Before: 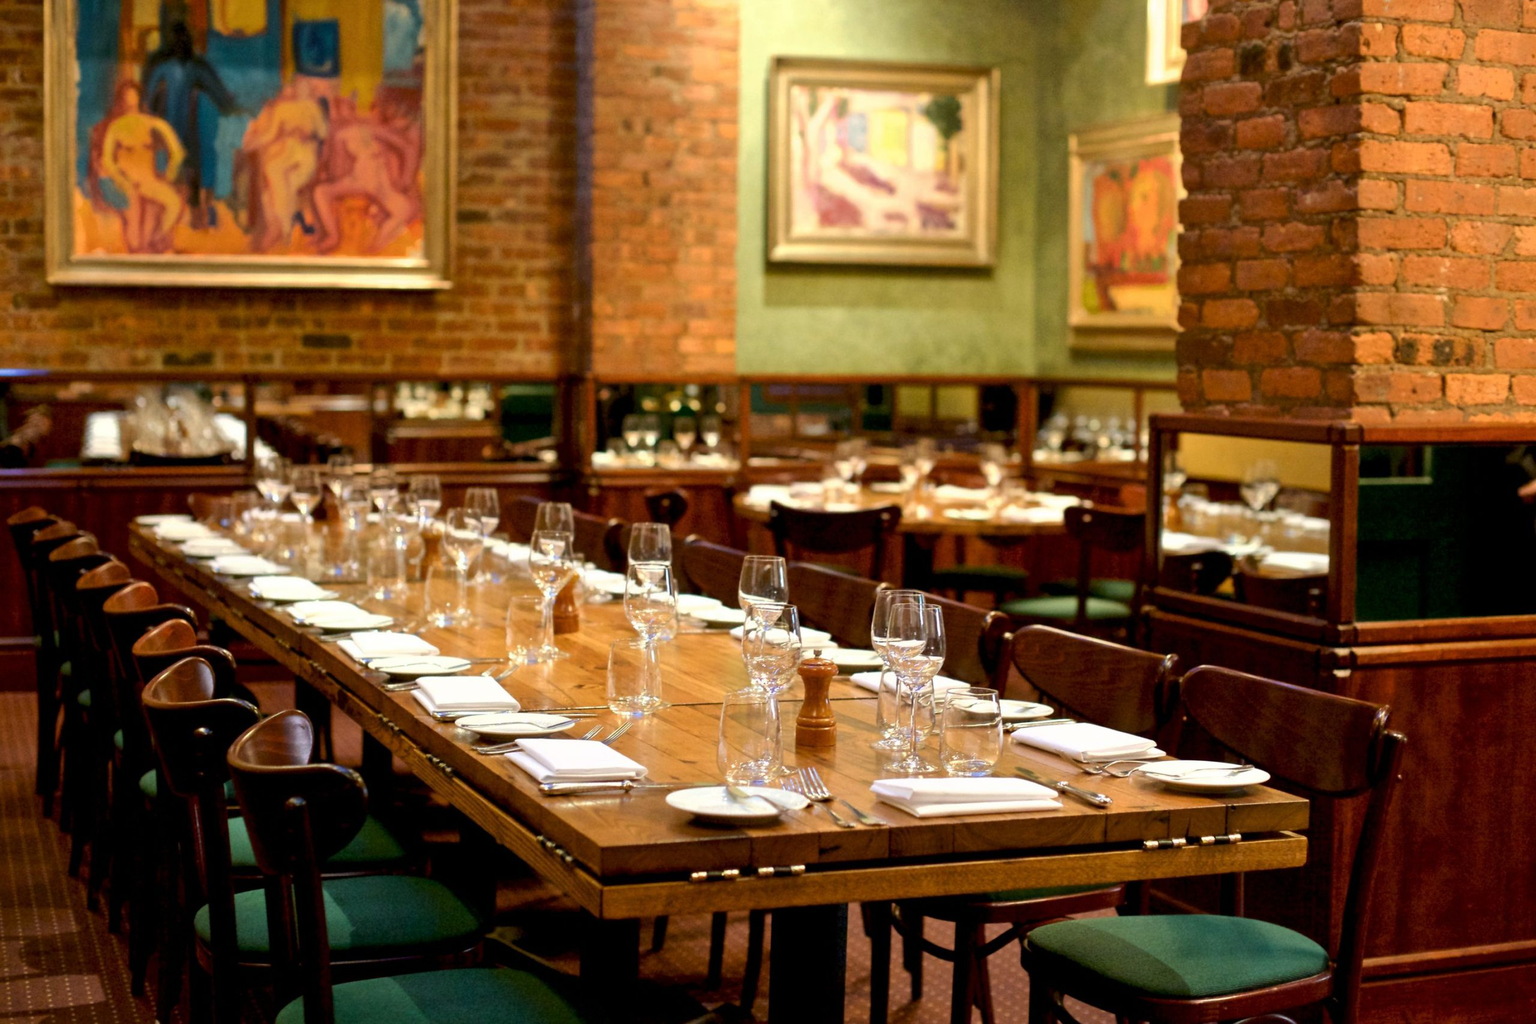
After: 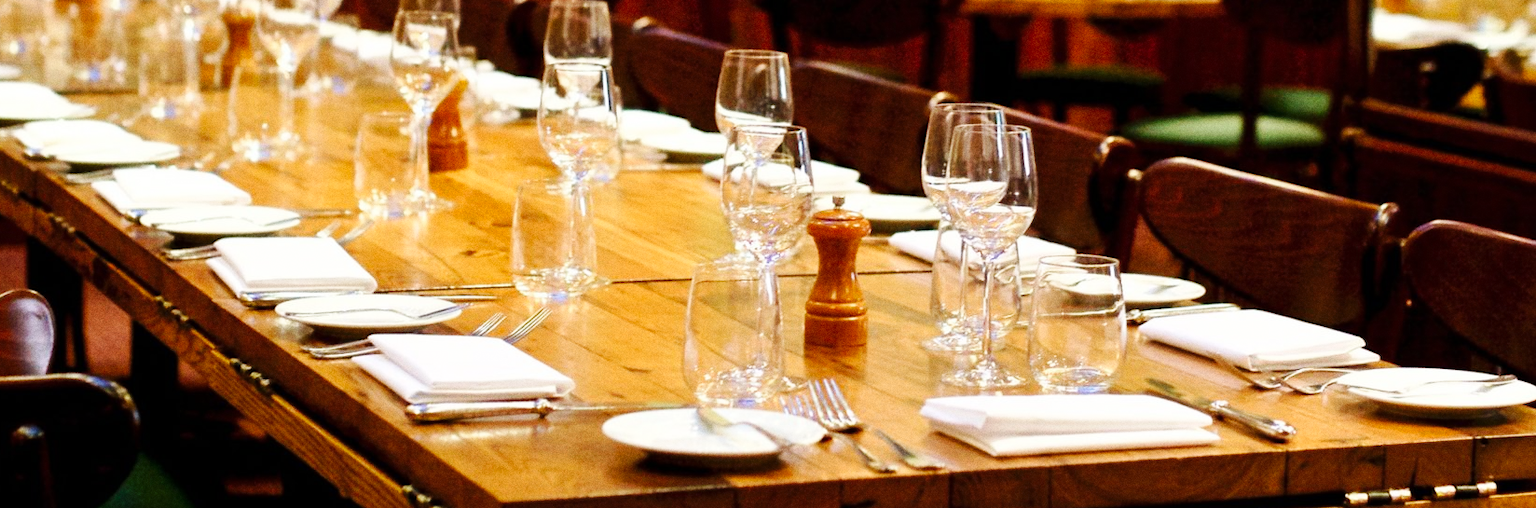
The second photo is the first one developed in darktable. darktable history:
crop: left 18.091%, top 51.13%, right 17.525%, bottom 16.85%
base curve: curves: ch0 [(0, 0) (0.032, 0.025) (0.121, 0.166) (0.206, 0.329) (0.605, 0.79) (1, 1)], preserve colors none
grain: coarseness 0.09 ISO
